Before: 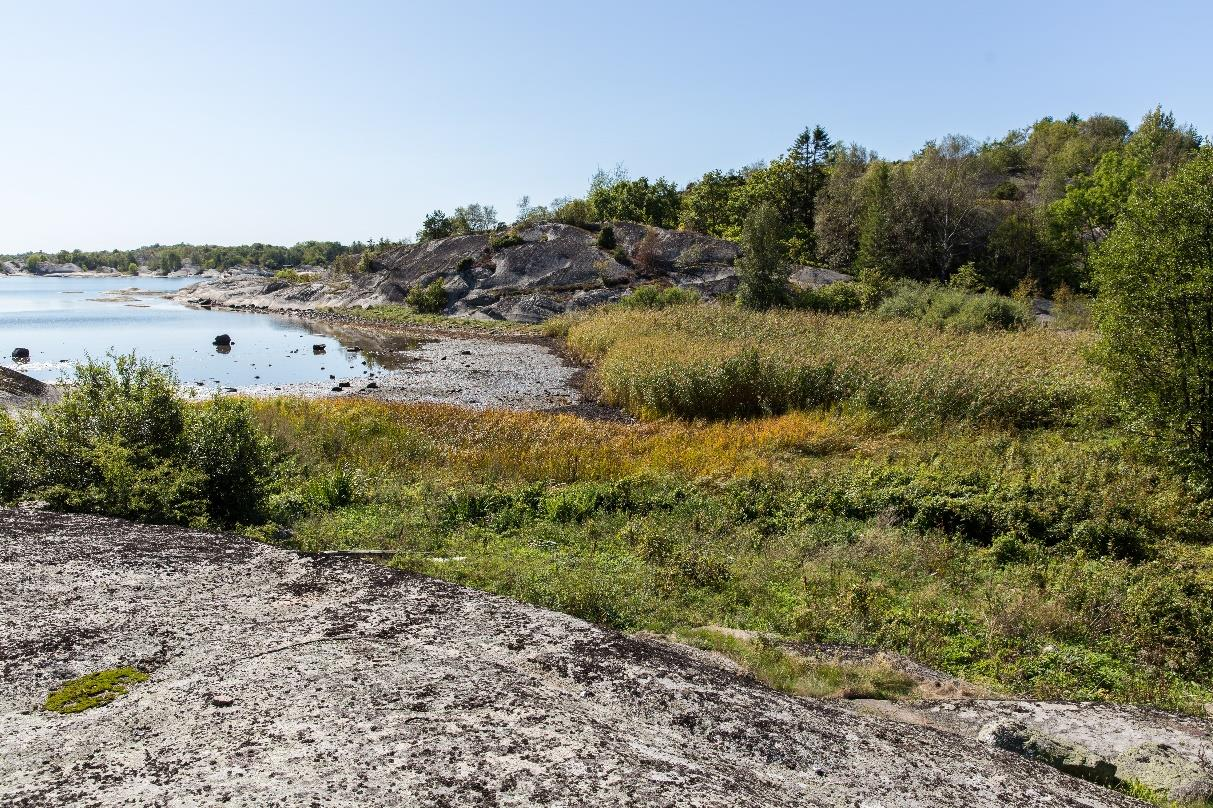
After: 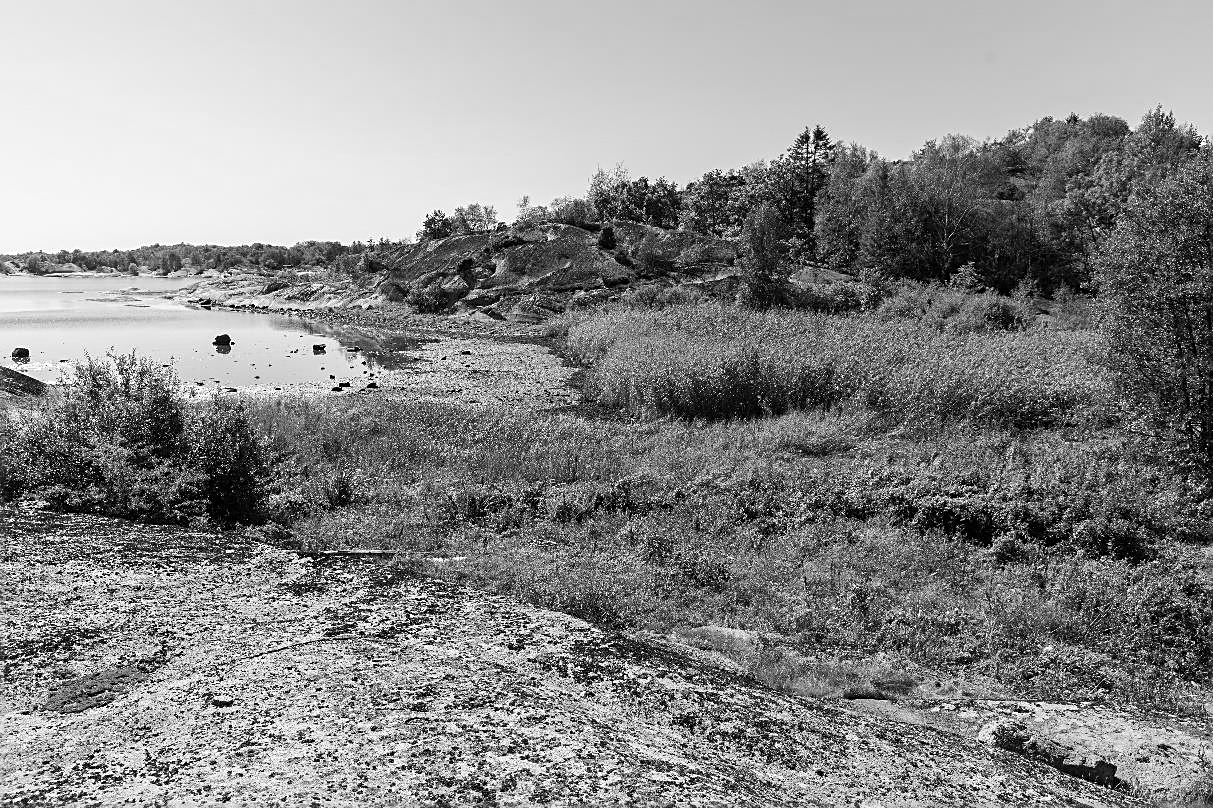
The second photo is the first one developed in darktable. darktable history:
sharpen: on, module defaults
monochrome: a 1.94, b -0.638
